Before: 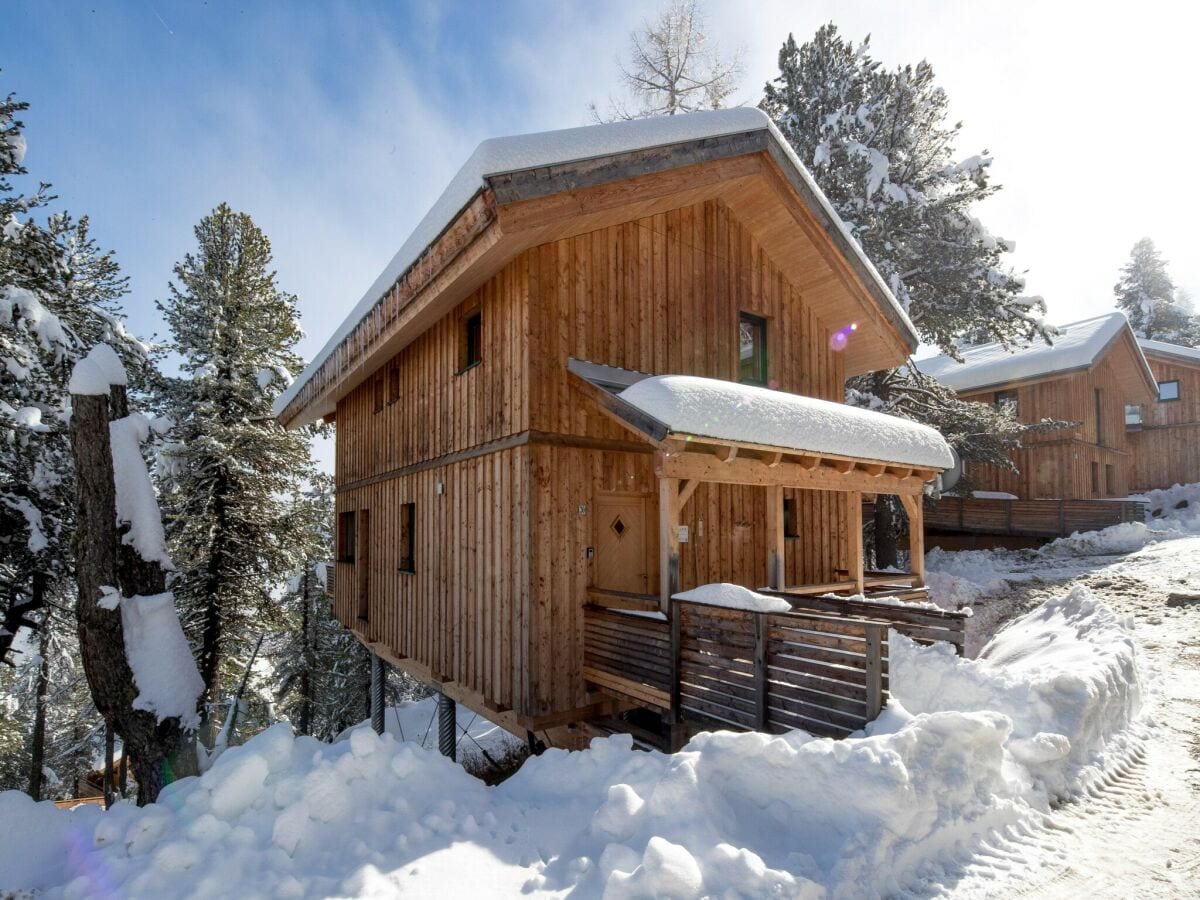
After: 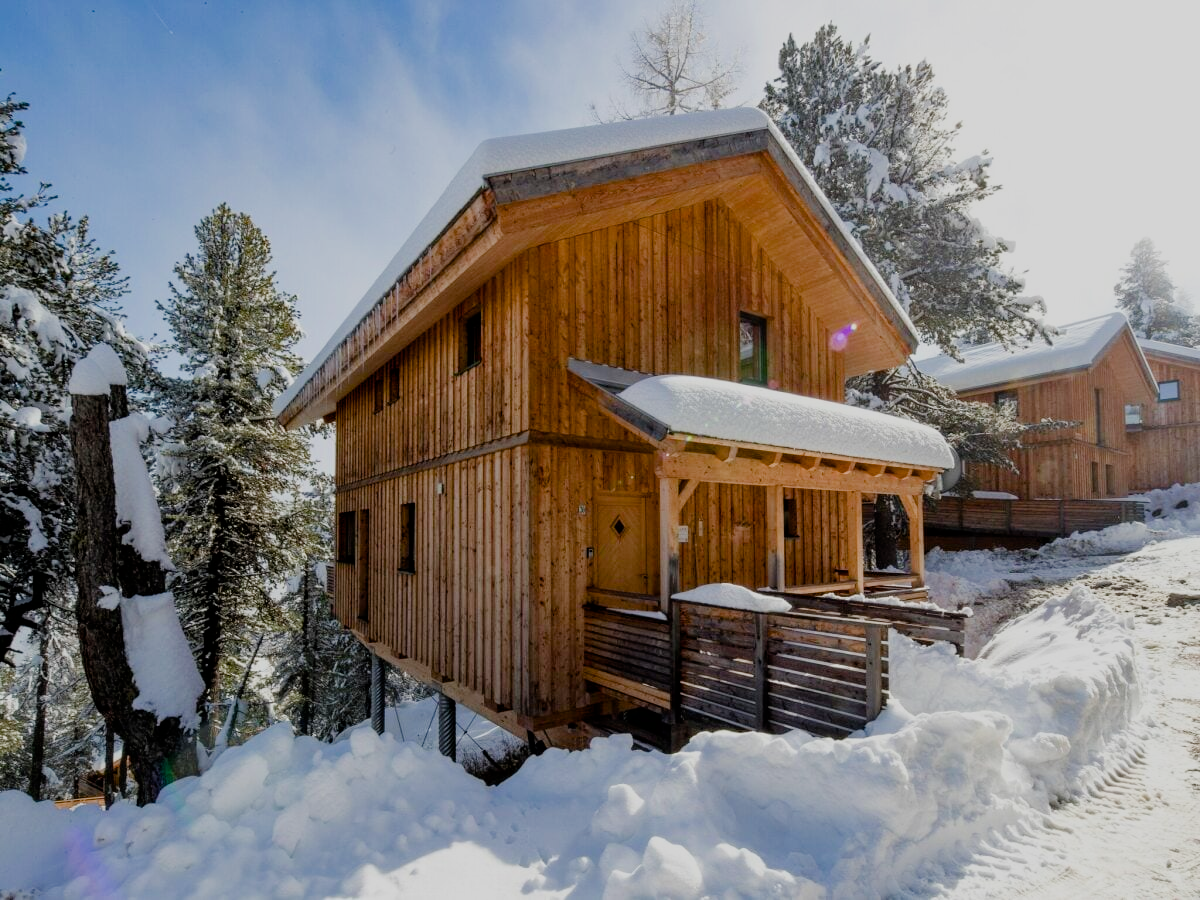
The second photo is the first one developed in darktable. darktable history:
filmic rgb: black relative exposure -7.65 EV, white relative exposure 4.56 EV, hardness 3.61
color balance rgb: perceptual saturation grading › global saturation 20%, perceptual saturation grading › highlights -25%, perceptual saturation grading › shadows 50%
